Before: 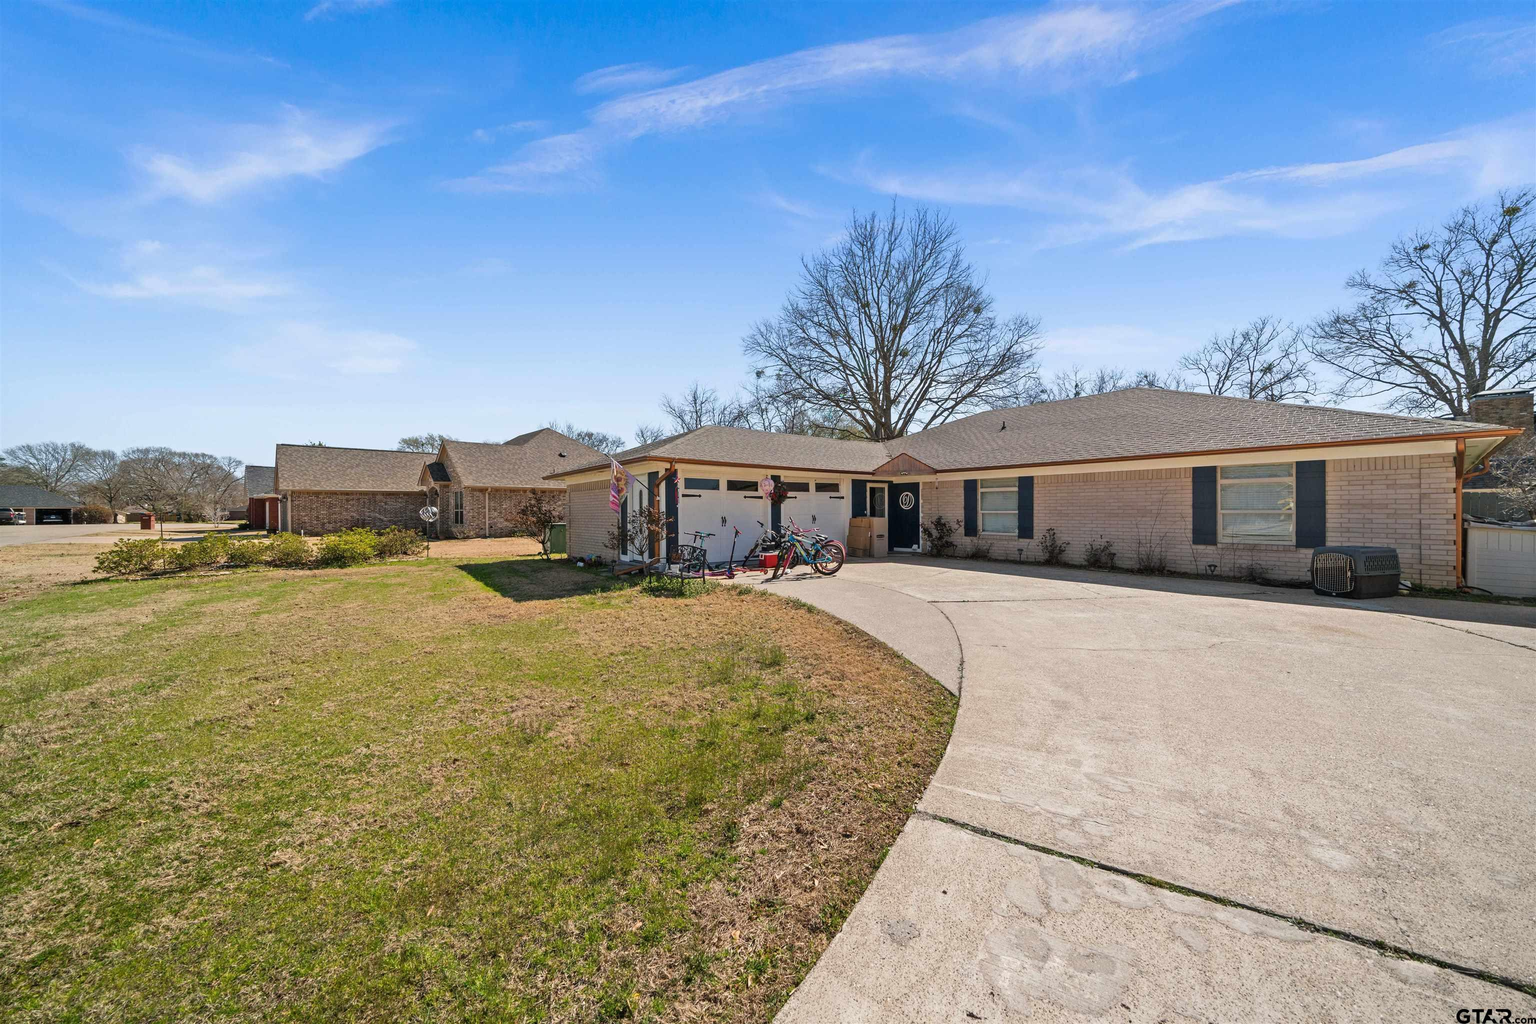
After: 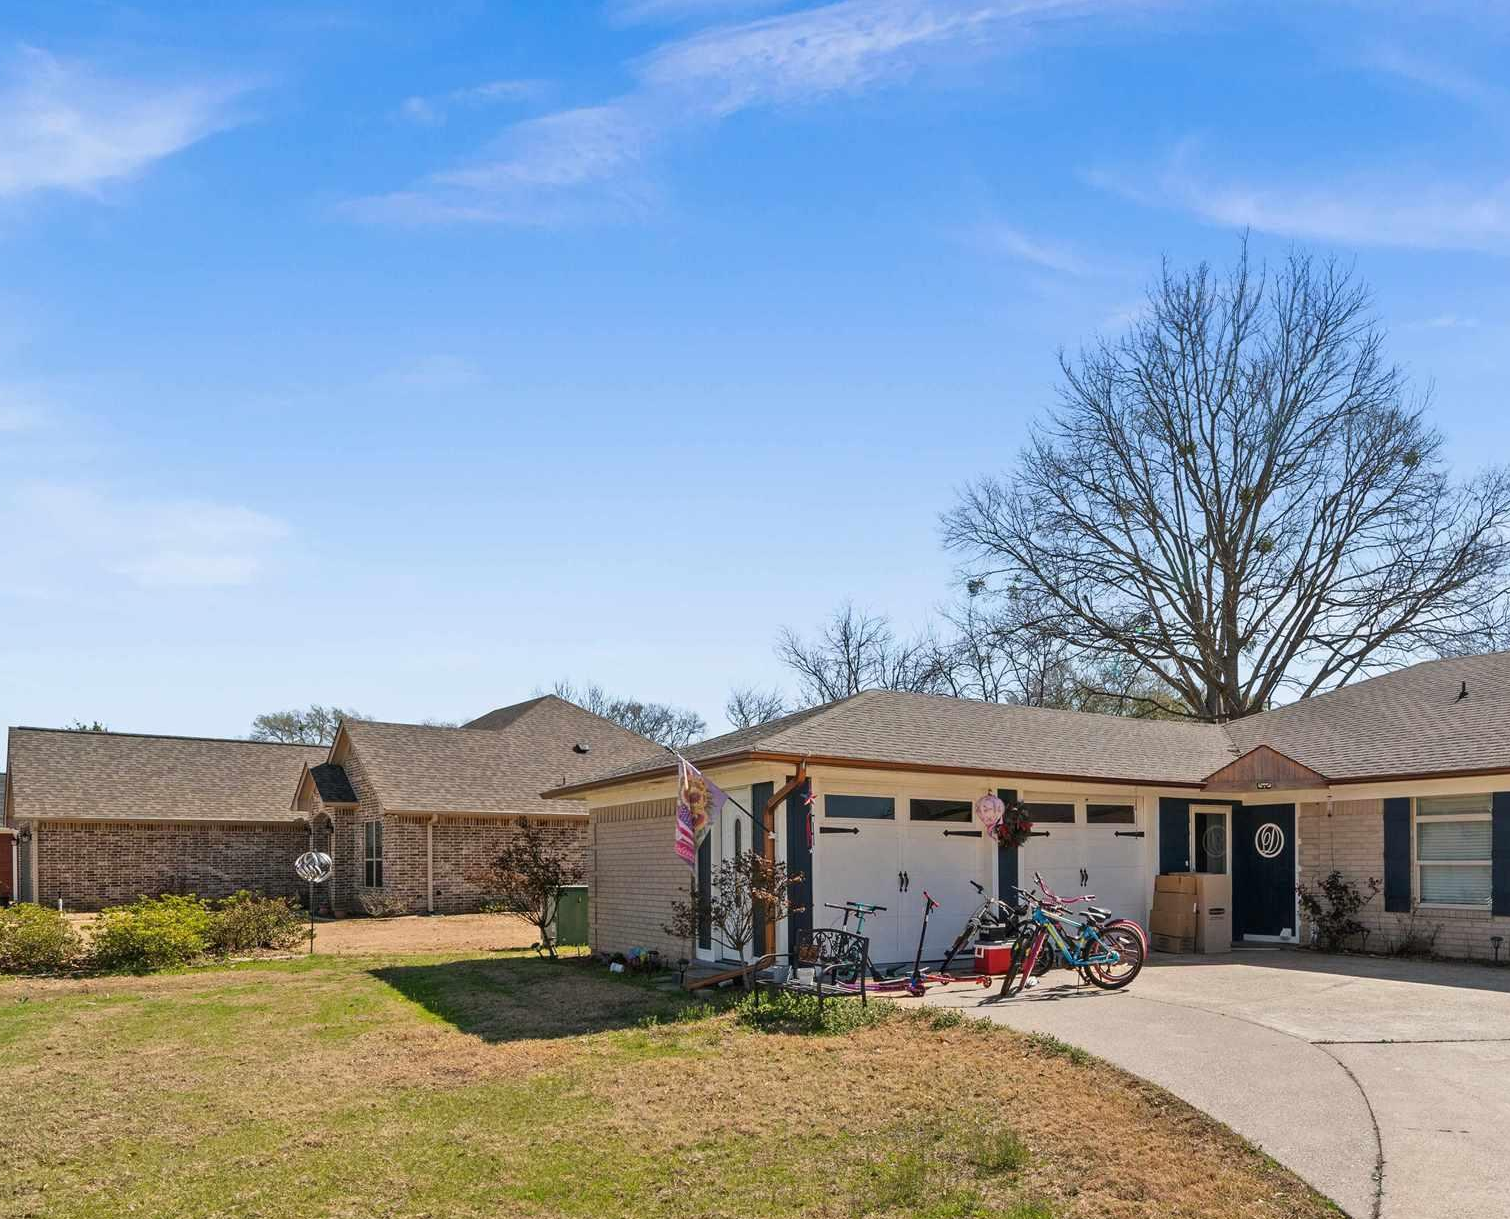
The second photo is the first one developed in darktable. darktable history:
exposure: compensate highlight preservation false
crop: left 17.735%, top 7.874%, right 33.105%, bottom 32.563%
